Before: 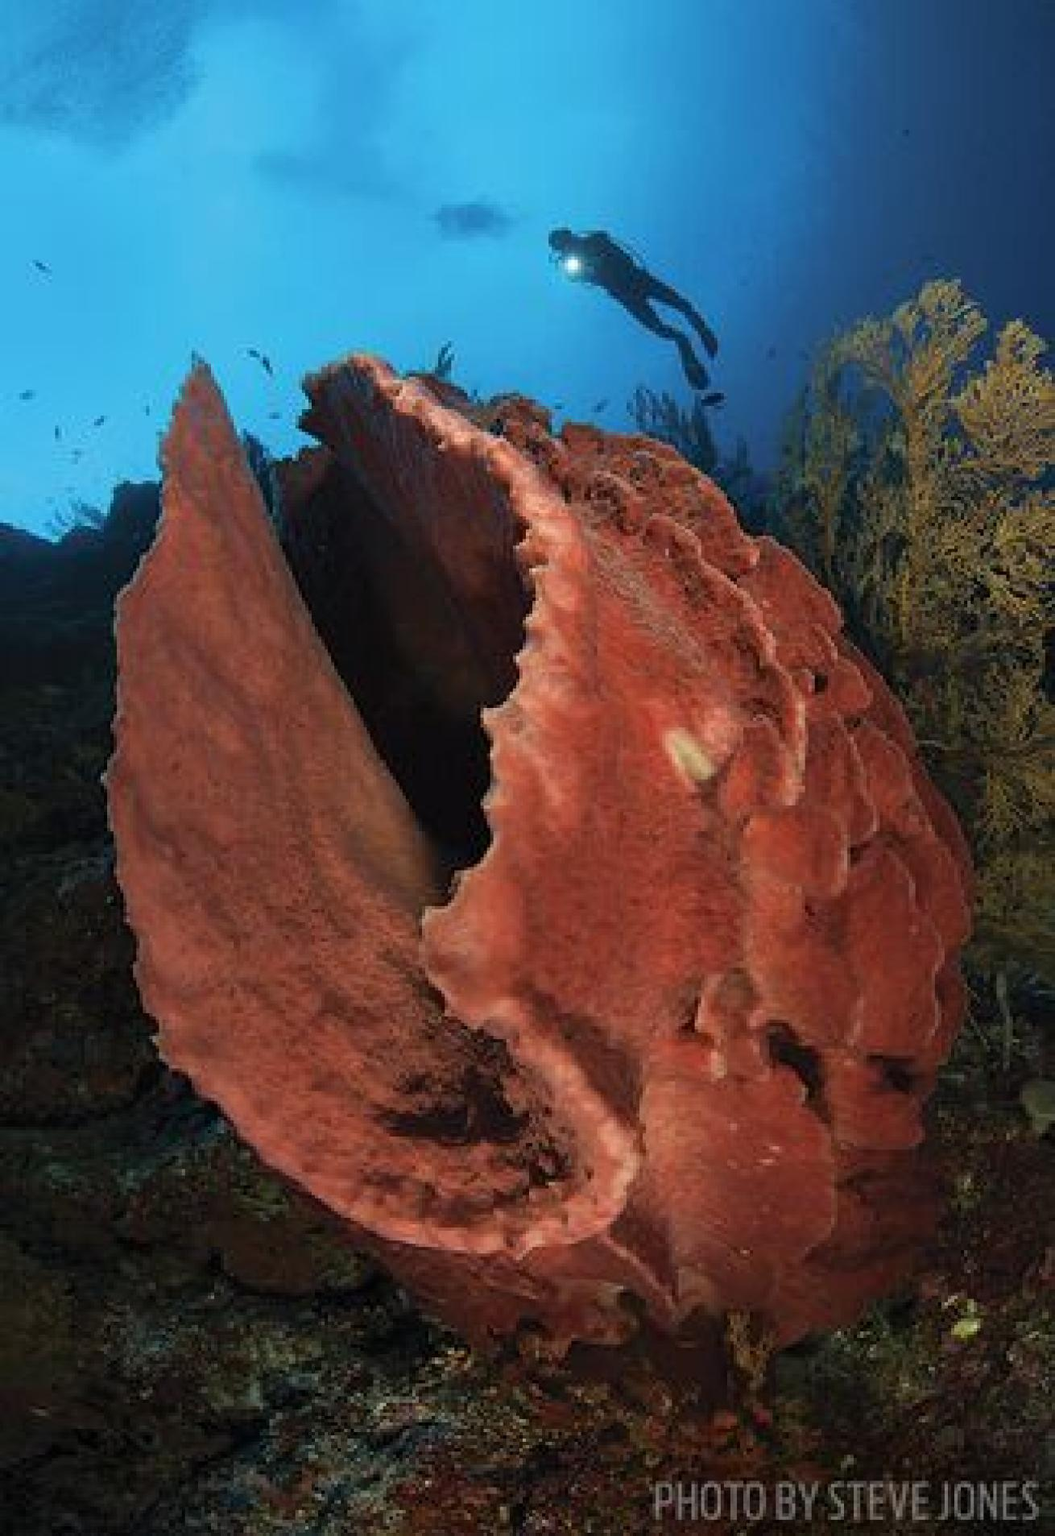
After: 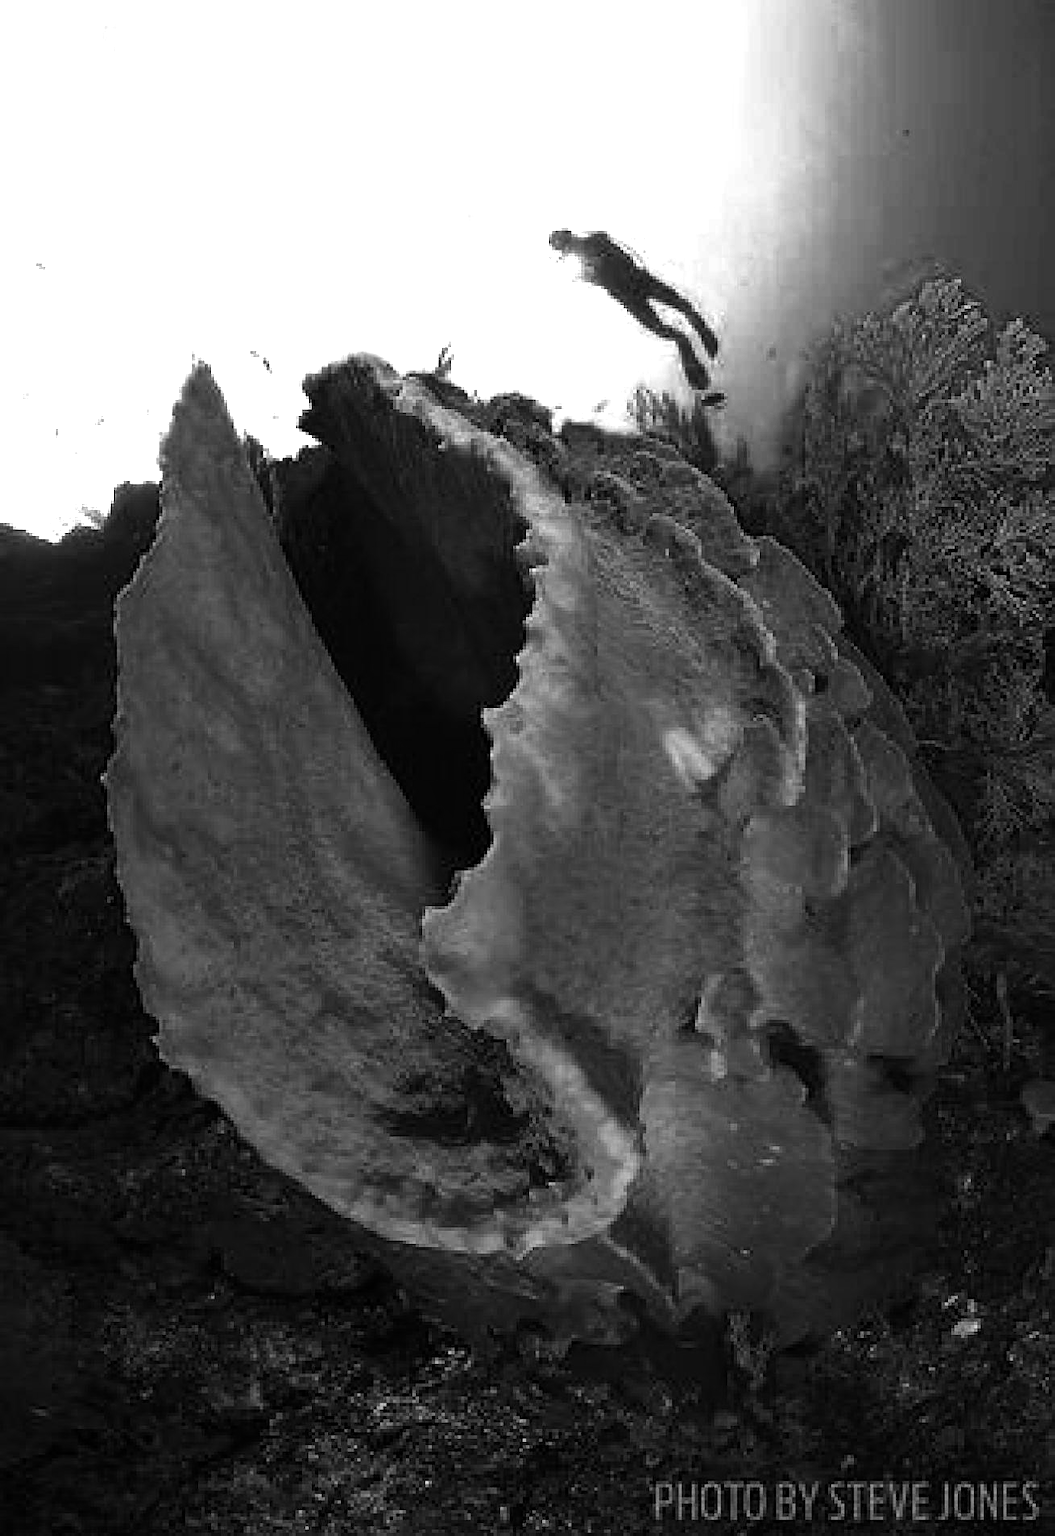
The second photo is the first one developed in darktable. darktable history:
monochrome: a 26.22, b 42.67, size 0.8
color zones: curves: ch0 [(0, 0.352) (0.143, 0.407) (0.286, 0.386) (0.429, 0.431) (0.571, 0.829) (0.714, 0.853) (0.857, 0.833) (1, 0.352)]; ch1 [(0, 0.604) (0.072, 0.726) (0.096, 0.608) (0.205, 0.007) (0.571, -0.006) (0.839, -0.013) (0.857, -0.012) (1, 0.604)]
sharpen: on, module defaults
tone equalizer: -8 EV -0.75 EV, -7 EV -0.7 EV, -6 EV -0.6 EV, -5 EV -0.4 EV, -3 EV 0.4 EV, -2 EV 0.6 EV, -1 EV 0.7 EV, +0 EV 0.75 EV, edges refinement/feathering 500, mask exposure compensation -1.57 EV, preserve details no
